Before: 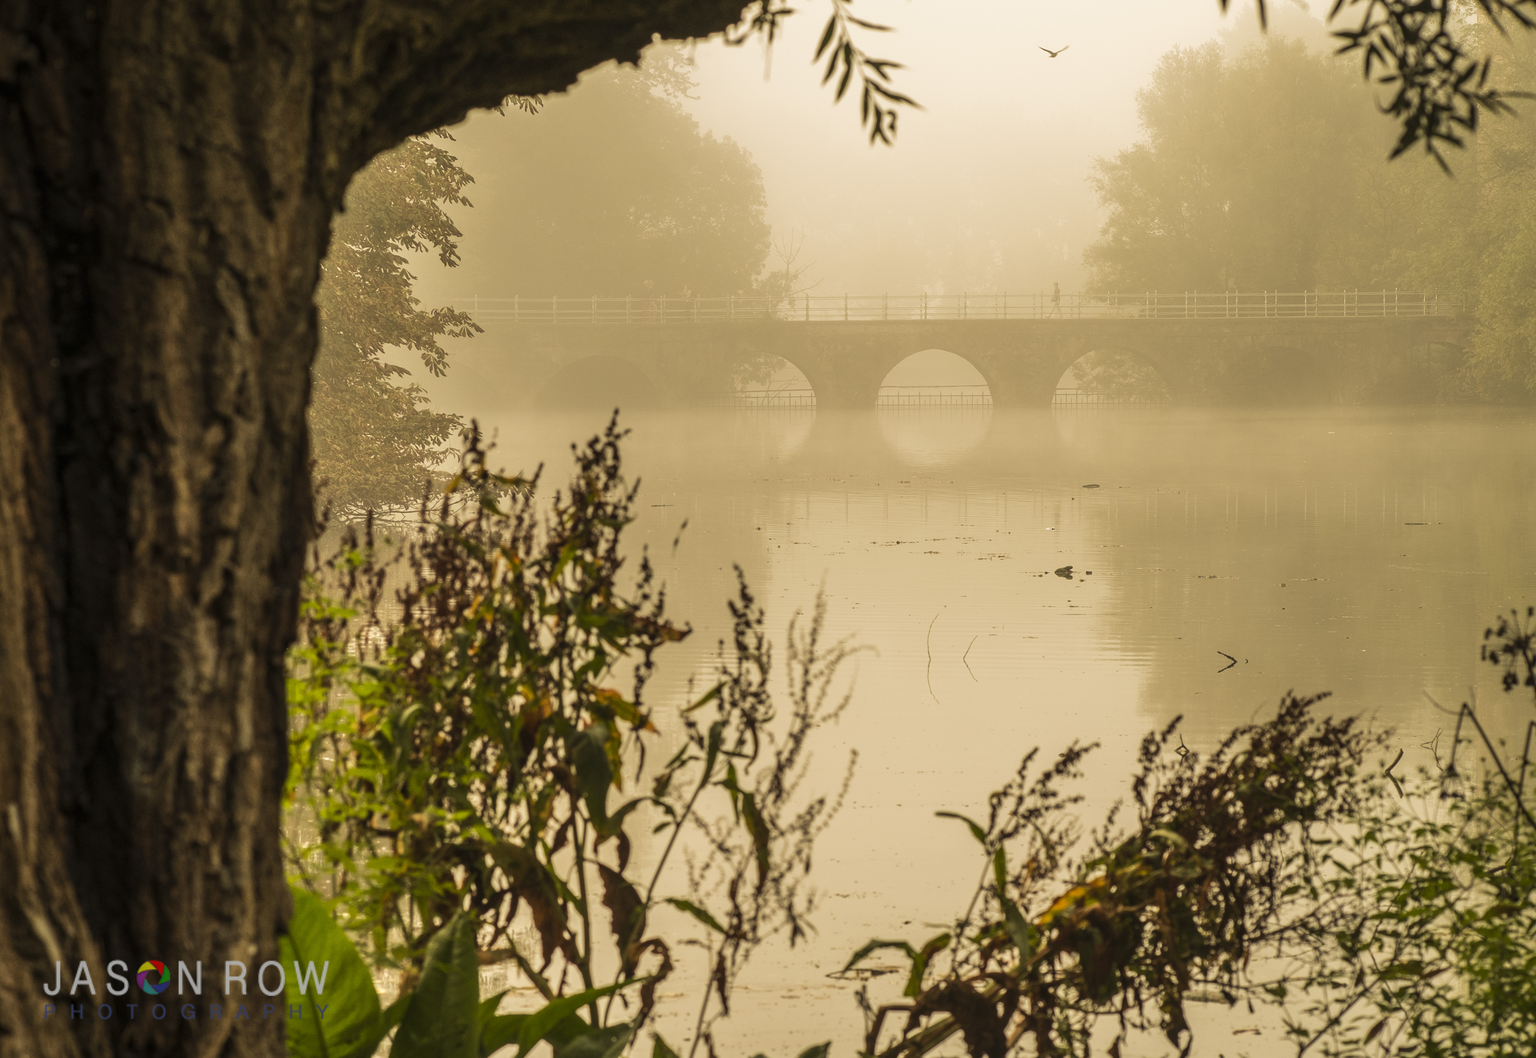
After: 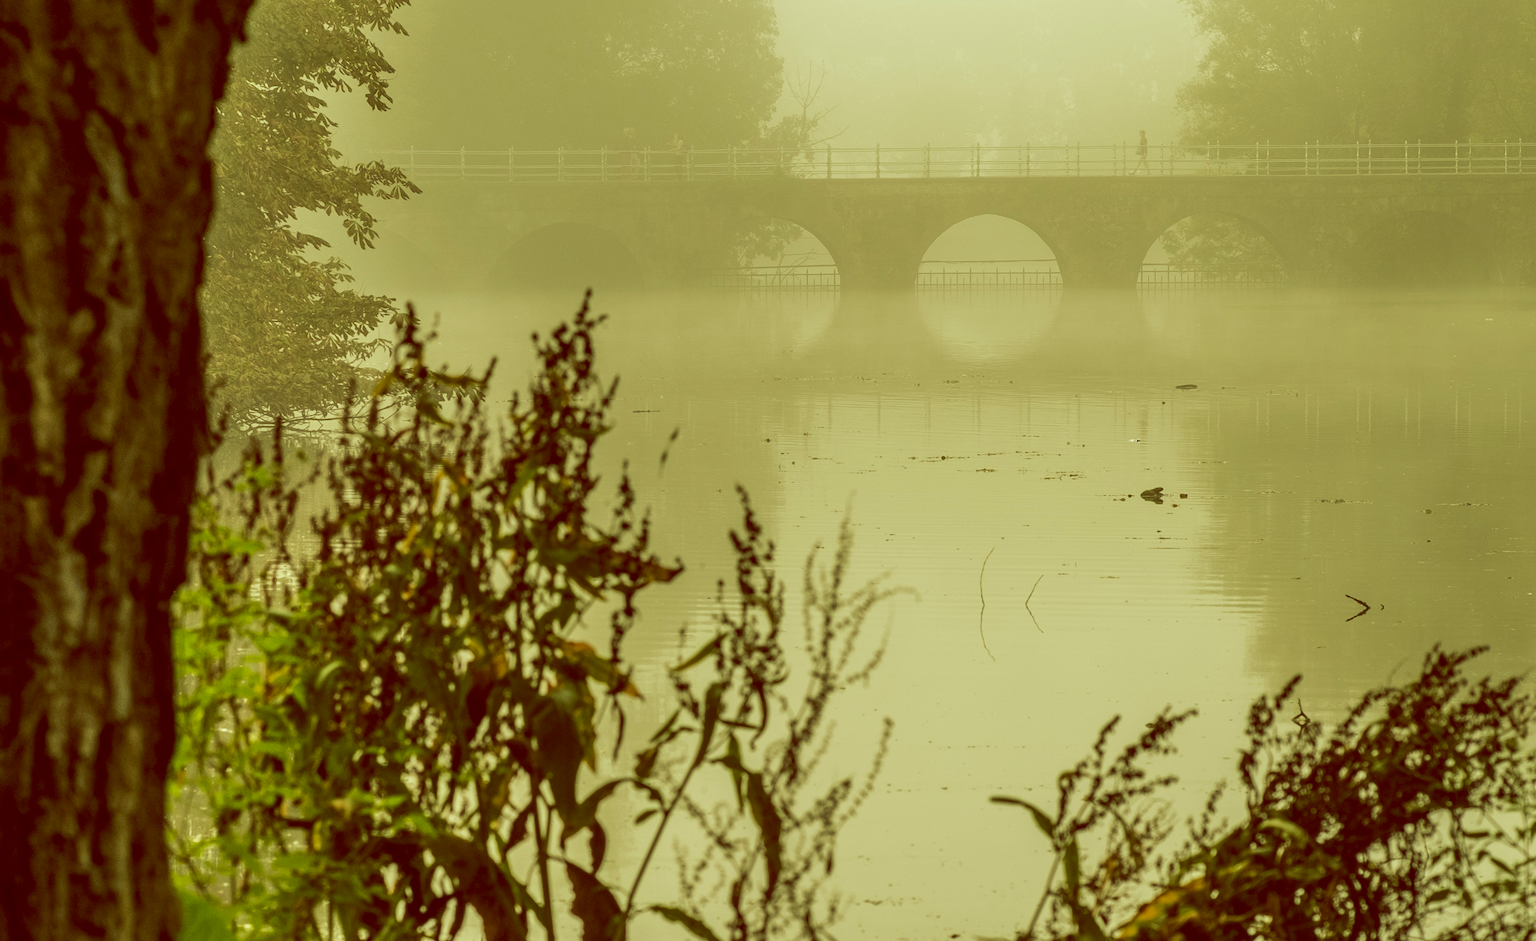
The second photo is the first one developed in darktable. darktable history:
crop: left 9.712%, top 16.928%, right 10.845%, bottom 12.332%
color balance: lift [1, 1.015, 0.987, 0.985], gamma [1, 0.959, 1.042, 0.958], gain [0.927, 0.938, 1.072, 0.928], contrast 1.5%
